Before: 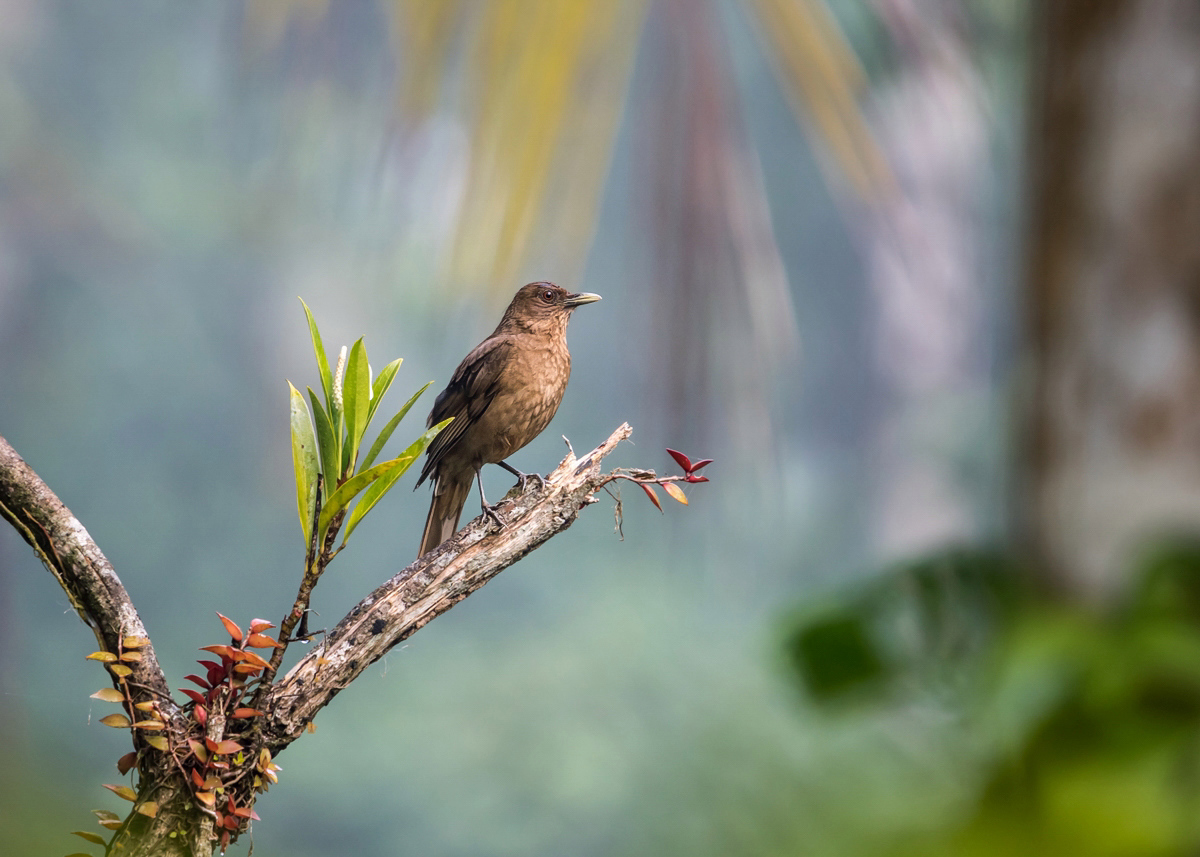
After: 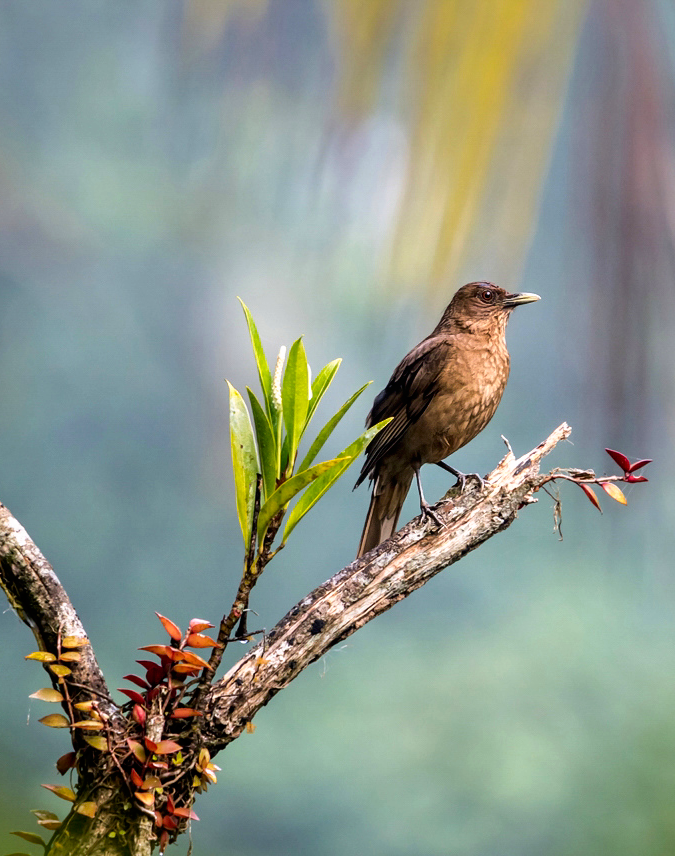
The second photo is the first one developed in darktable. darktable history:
crop: left 5.114%, right 38.589%
tone curve: curves: ch0 [(0, 0) (0.003, 0) (0.011, 0.001) (0.025, 0.003) (0.044, 0.004) (0.069, 0.007) (0.1, 0.01) (0.136, 0.033) (0.177, 0.082) (0.224, 0.141) (0.277, 0.208) (0.335, 0.282) (0.399, 0.363) (0.468, 0.451) (0.543, 0.545) (0.623, 0.647) (0.709, 0.756) (0.801, 0.87) (0.898, 0.972) (1, 1)], preserve colors none
